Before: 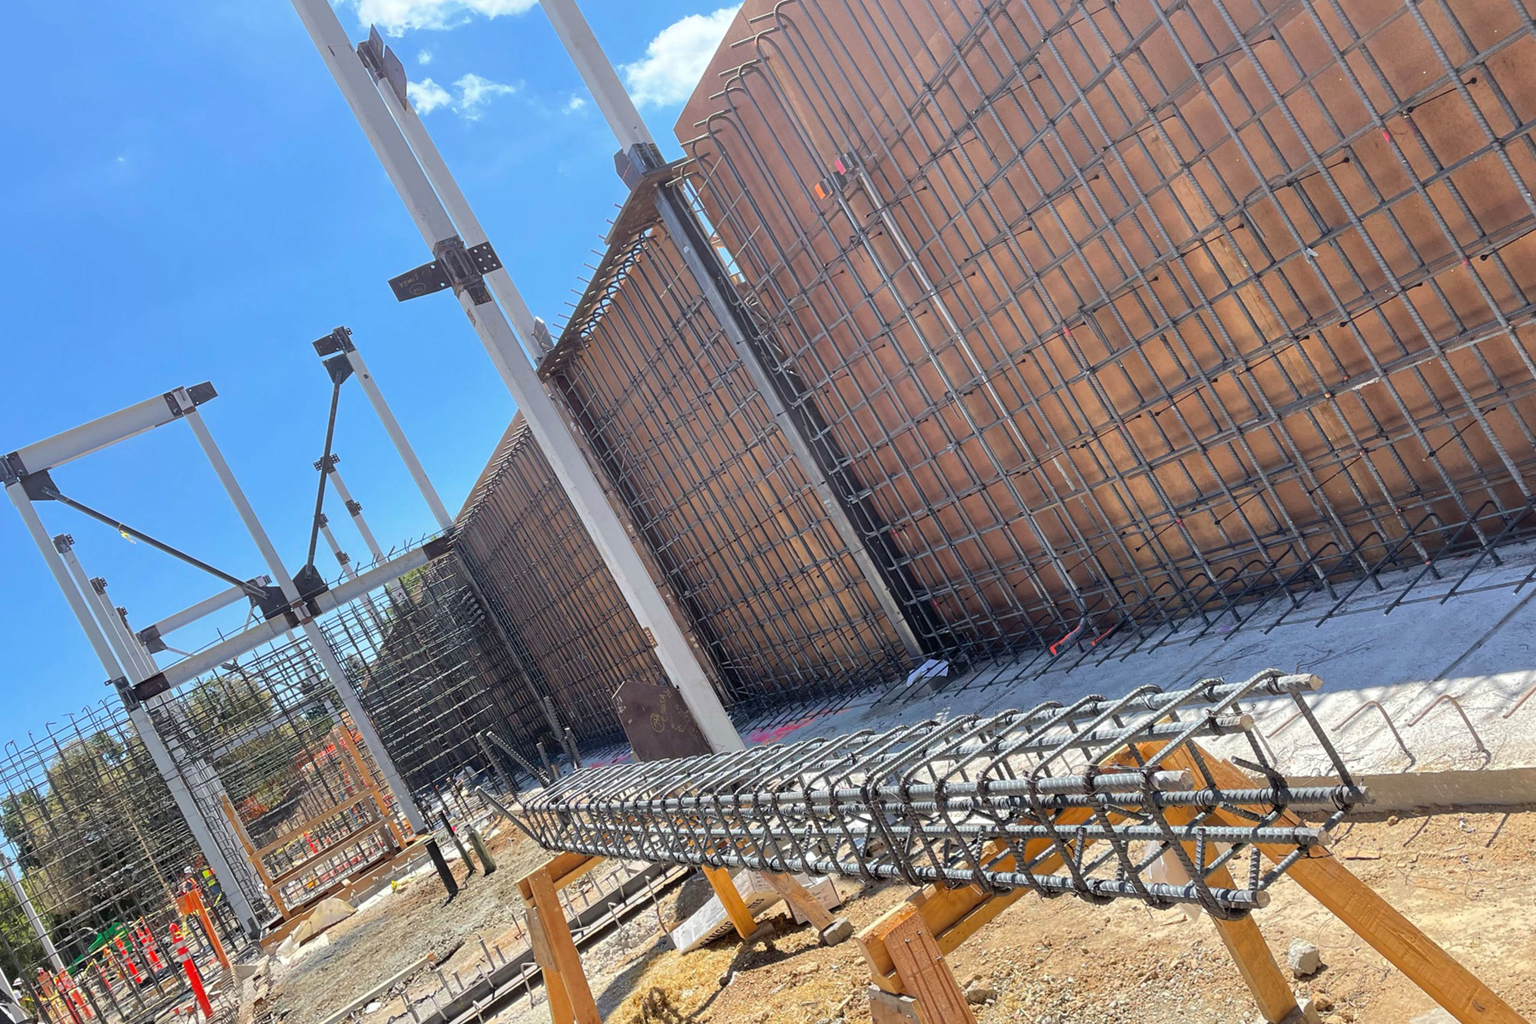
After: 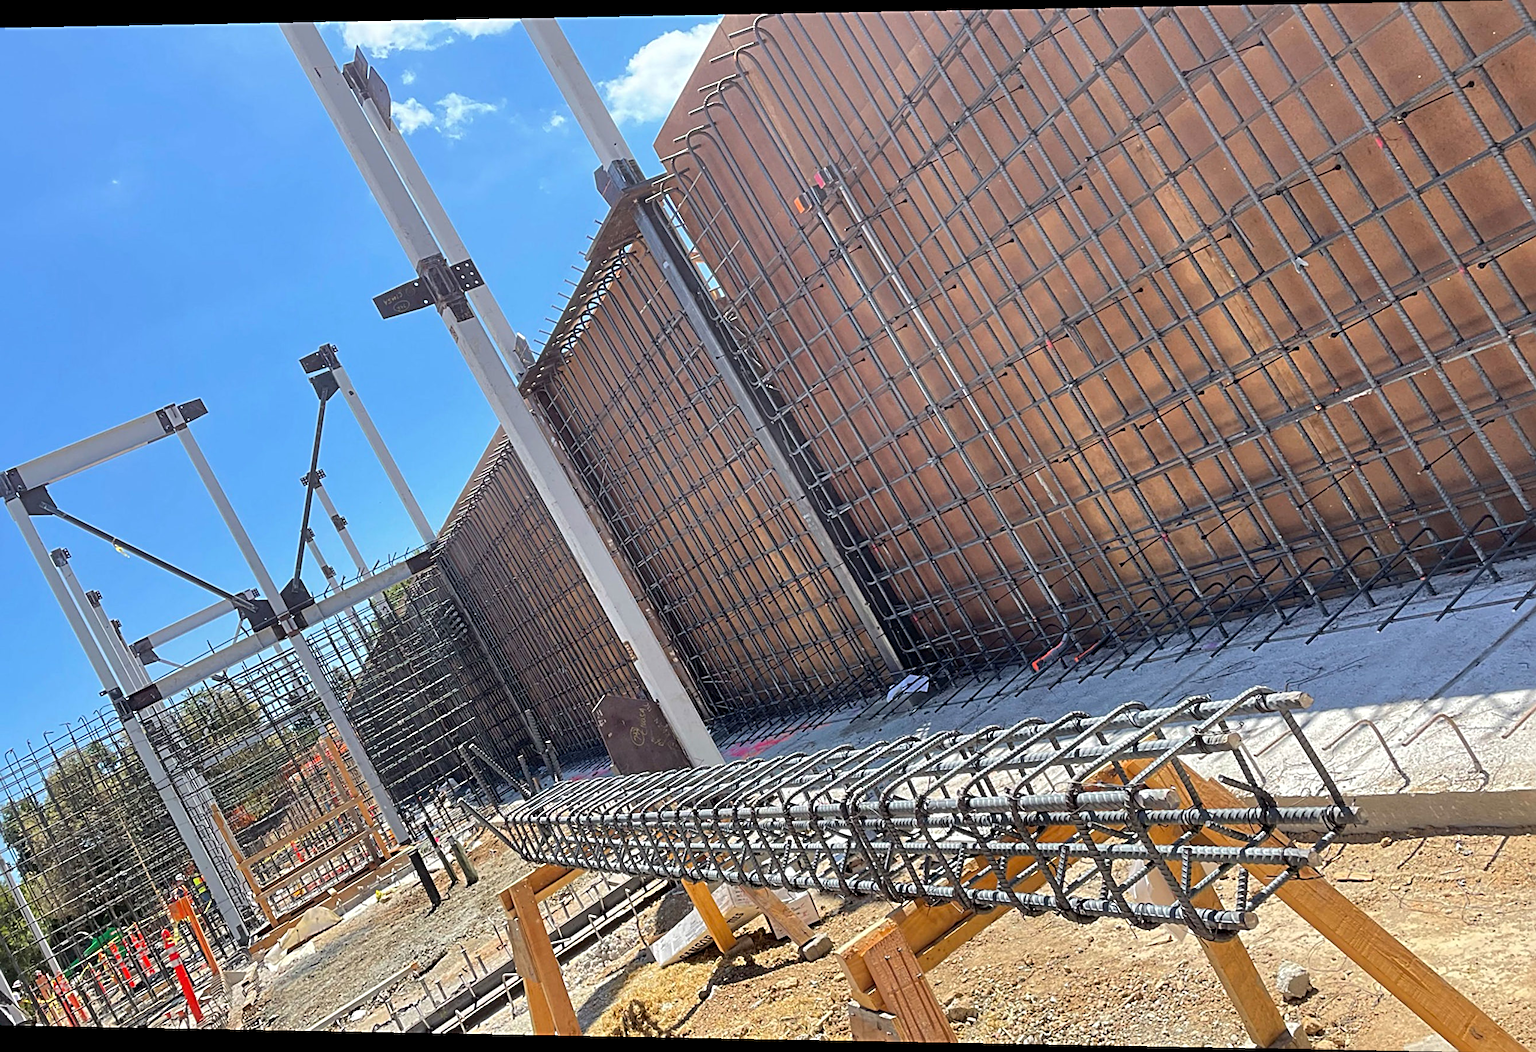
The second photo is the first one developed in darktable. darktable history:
sharpen: radius 3.025, amount 0.757
rotate and perspective: lens shift (horizontal) -0.055, automatic cropping off
